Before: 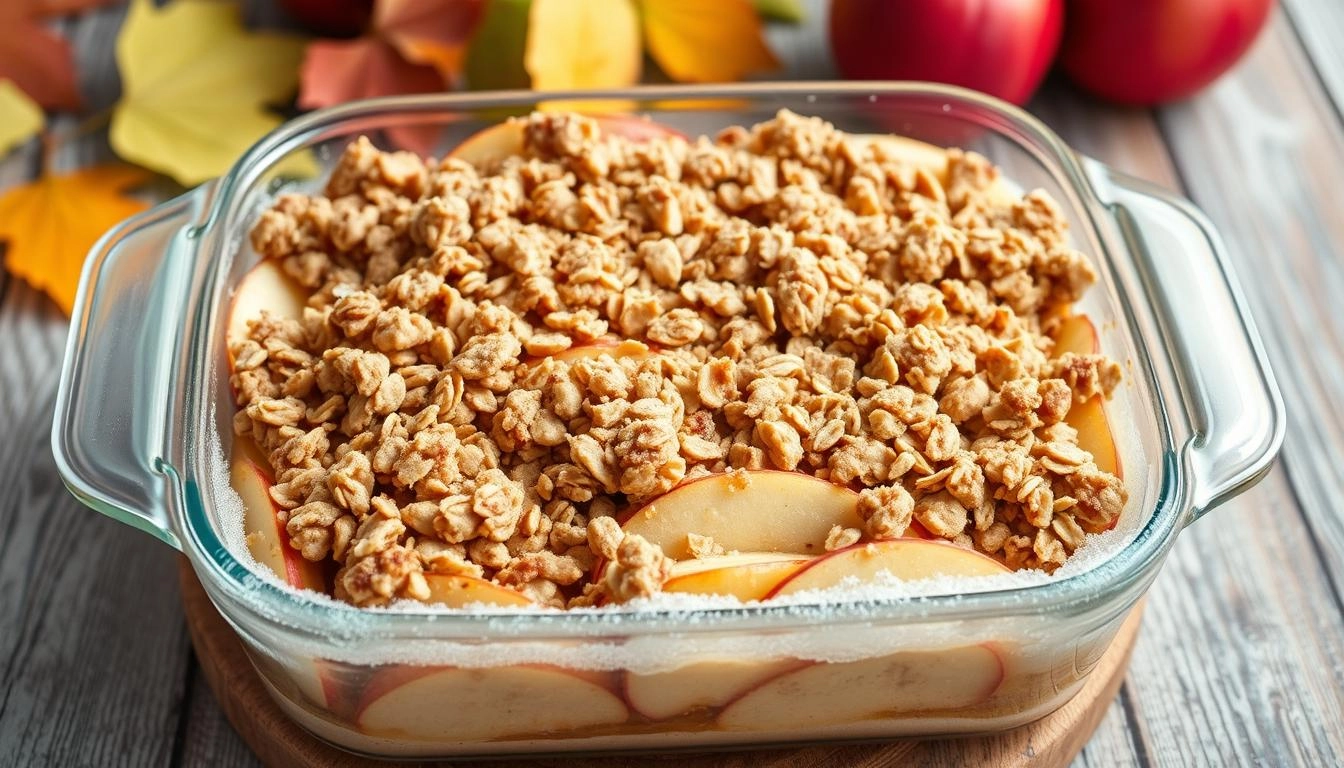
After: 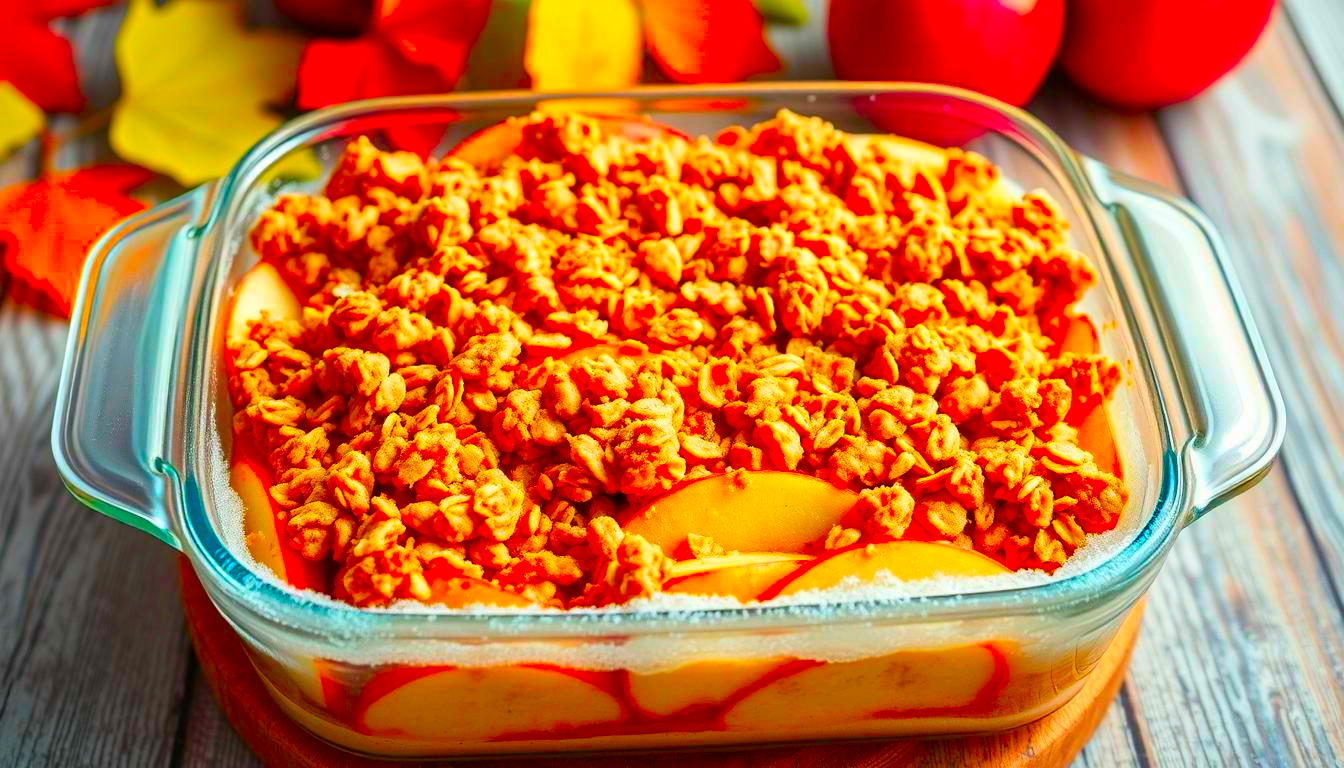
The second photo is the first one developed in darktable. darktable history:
color correction: highlights b* -0.043, saturation 2.96
